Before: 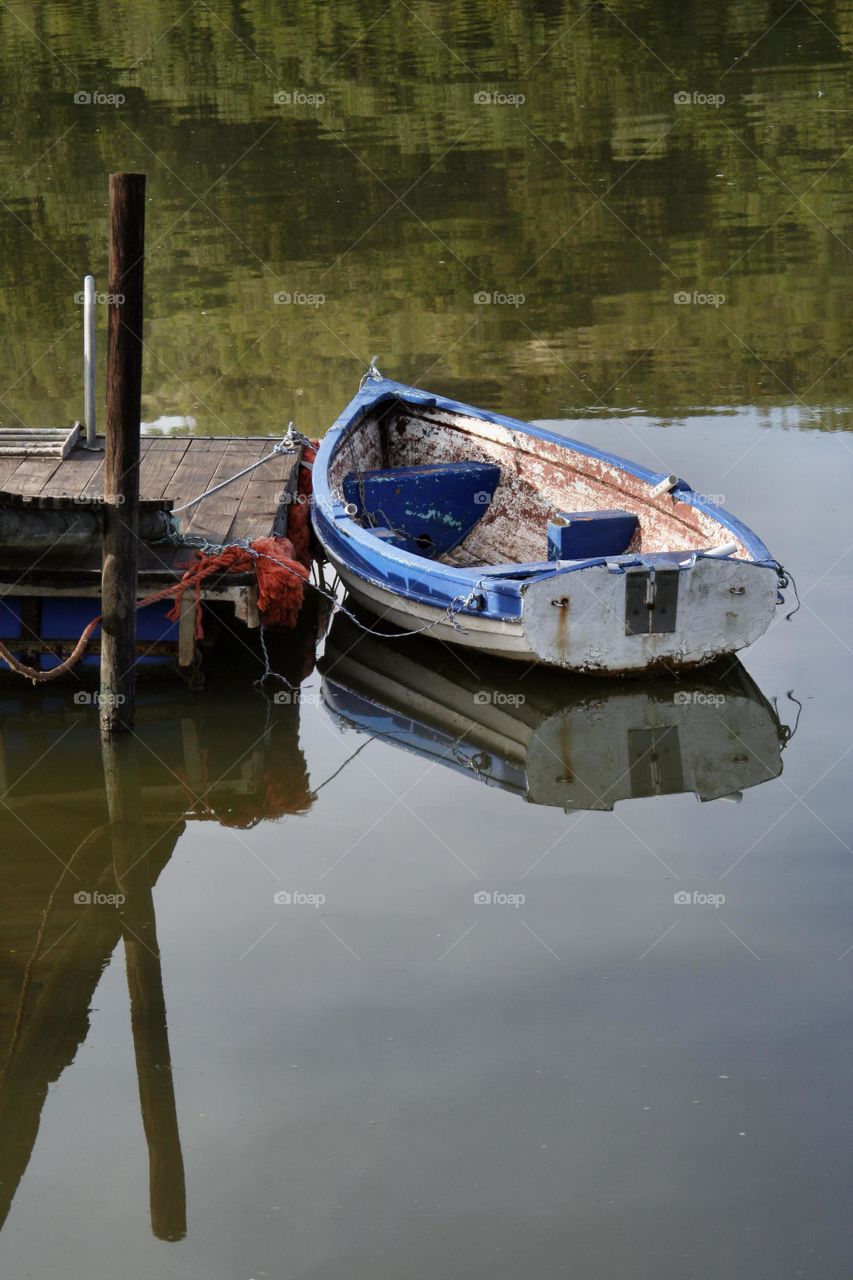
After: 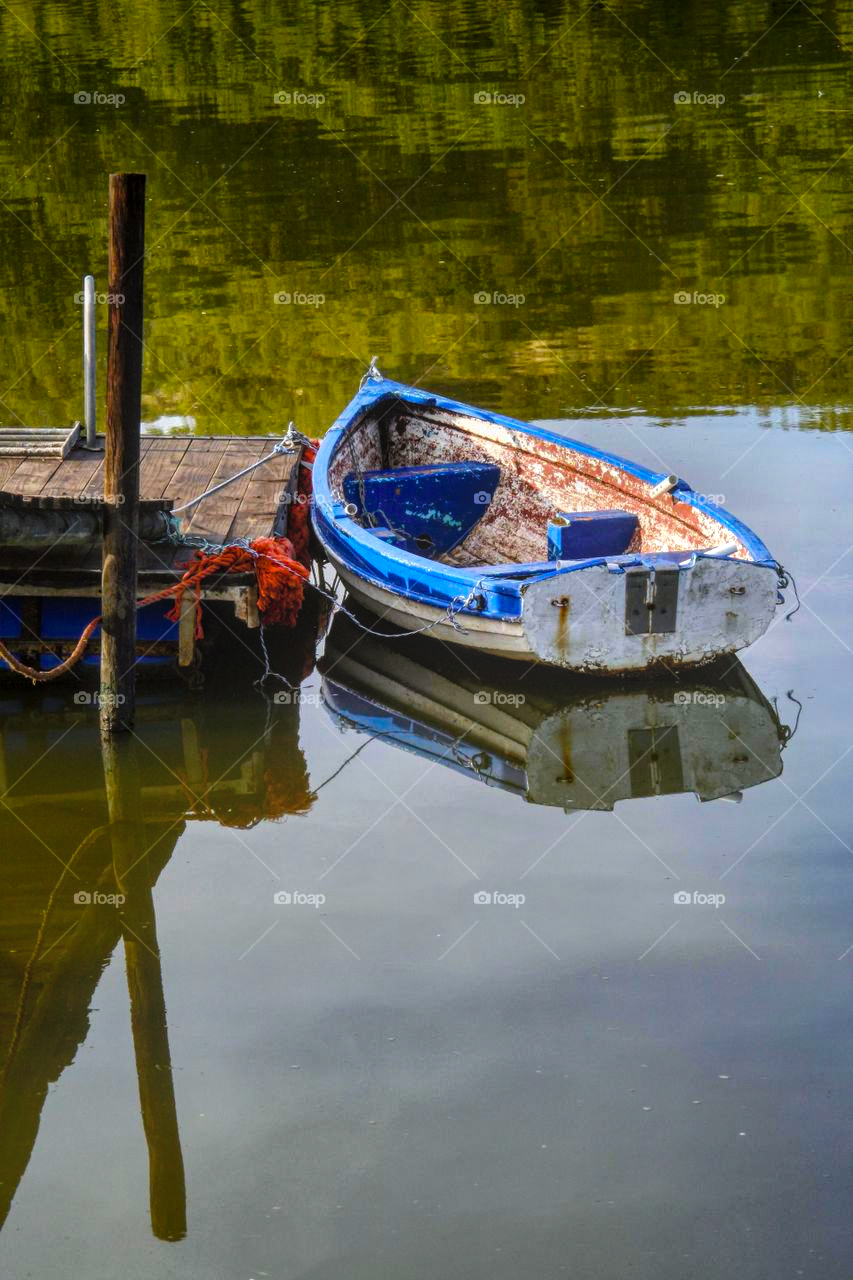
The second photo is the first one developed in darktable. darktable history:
color balance rgb: linear chroma grading › global chroma 25%, perceptual saturation grading › global saturation 50%
tone equalizer: -8 EV -0.417 EV, -7 EV -0.389 EV, -6 EV -0.333 EV, -5 EV -0.222 EV, -3 EV 0.222 EV, -2 EV 0.333 EV, -1 EV 0.389 EV, +0 EV 0.417 EV, edges refinement/feathering 500, mask exposure compensation -1.57 EV, preserve details no
local contrast: highlights 66%, shadows 33%, detail 166%, midtone range 0.2
